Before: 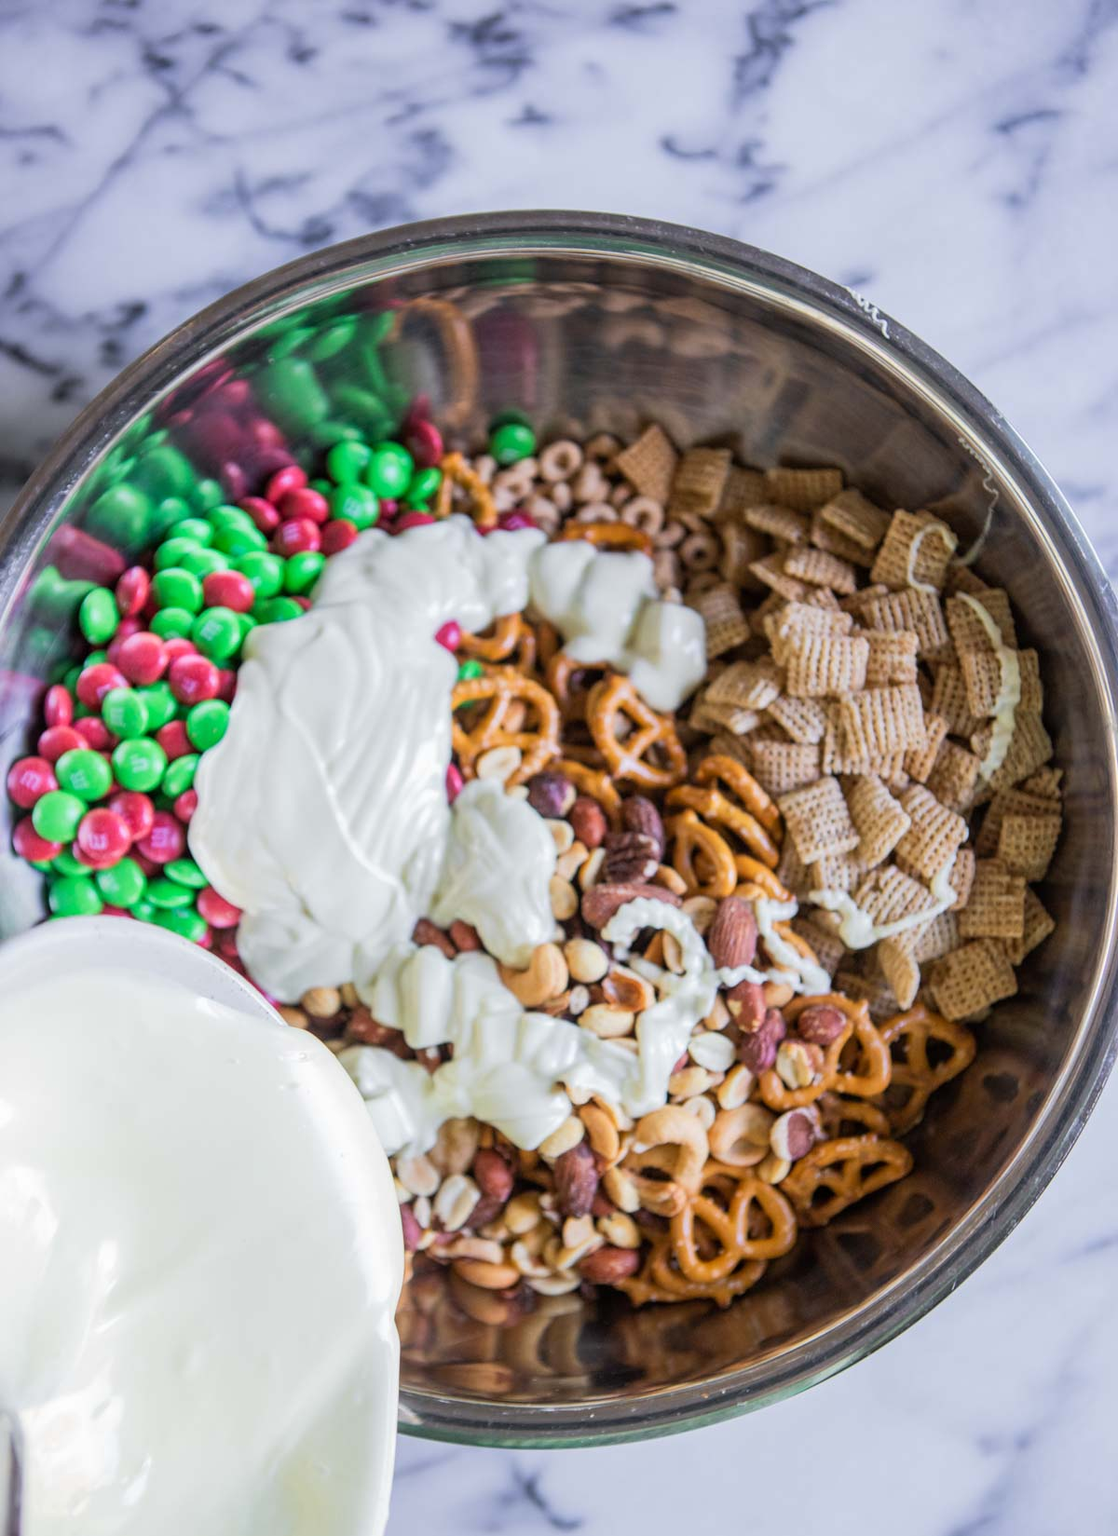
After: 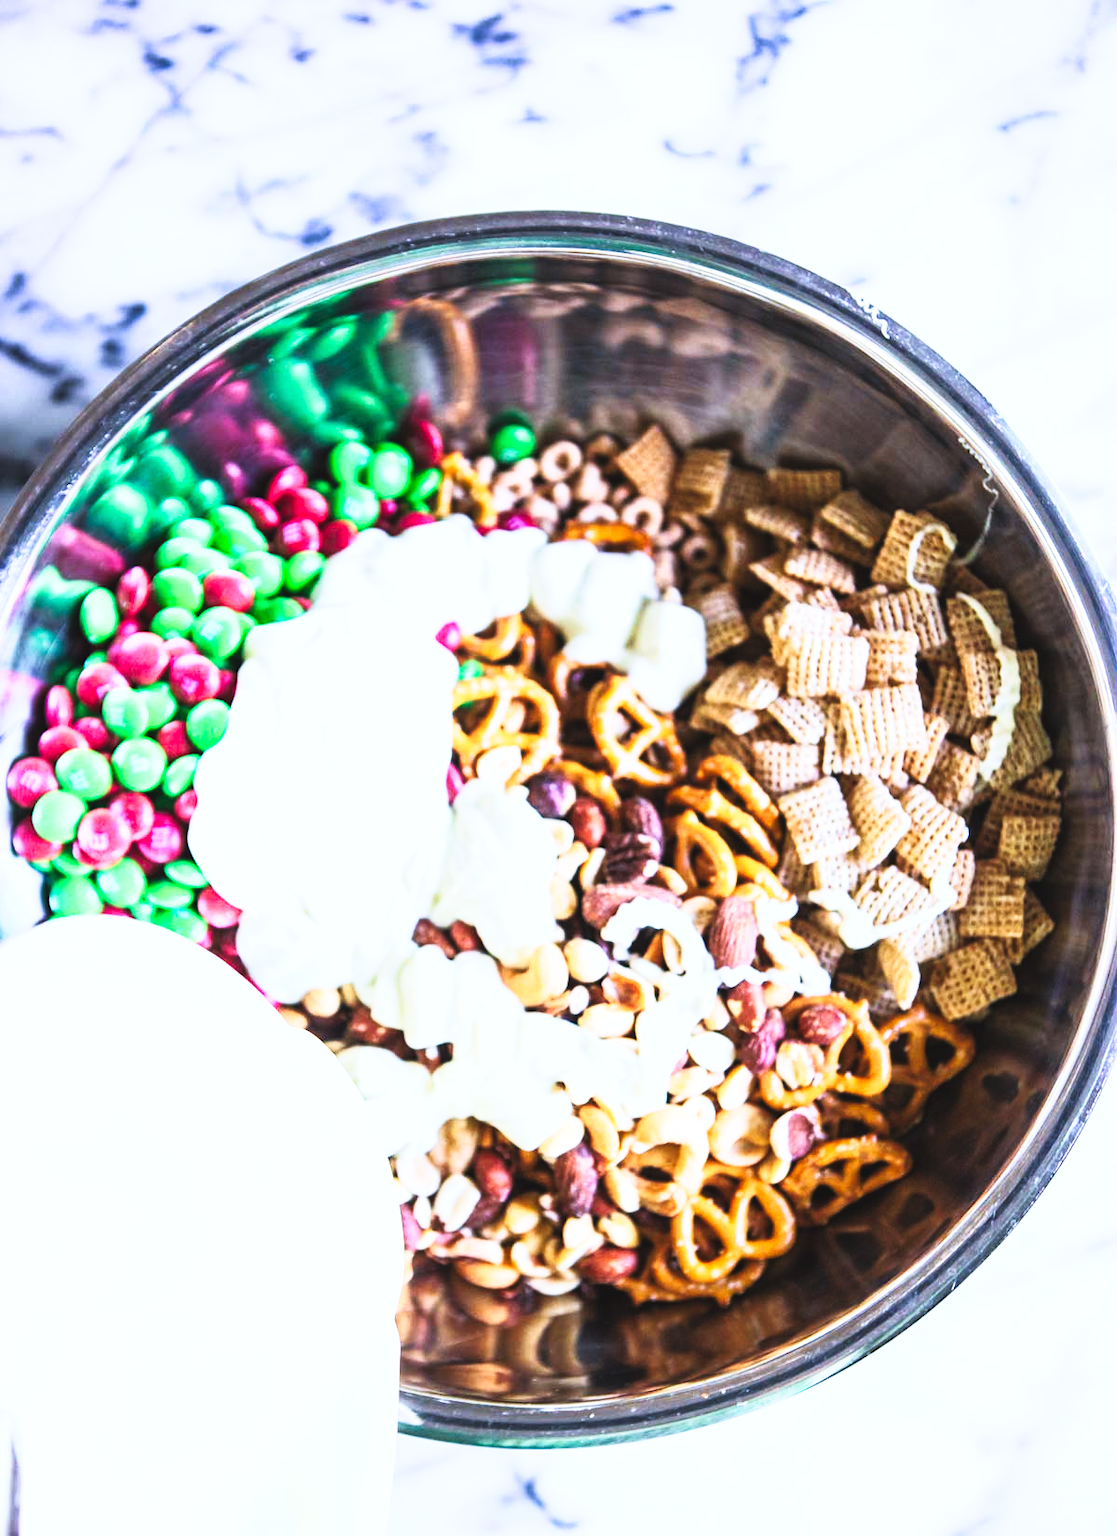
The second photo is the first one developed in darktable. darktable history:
color calibration: x 0.37, y 0.382, temperature 4313.79 K
exposure: black level correction 0, exposure 0.695 EV, compensate highlight preservation false
tone curve: curves: ch0 [(0, 0) (0.003, 0.06) (0.011, 0.059) (0.025, 0.065) (0.044, 0.076) (0.069, 0.088) (0.1, 0.102) (0.136, 0.116) (0.177, 0.137) (0.224, 0.169) (0.277, 0.214) (0.335, 0.271) (0.399, 0.356) (0.468, 0.459) (0.543, 0.579) (0.623, 0.705) (0.709, 0.823) (0.801, 0.918) (0.898, 0.963) (1, 1)], preserve colors none
shadows and highlights: shadows 1.71, highlights 38.93
